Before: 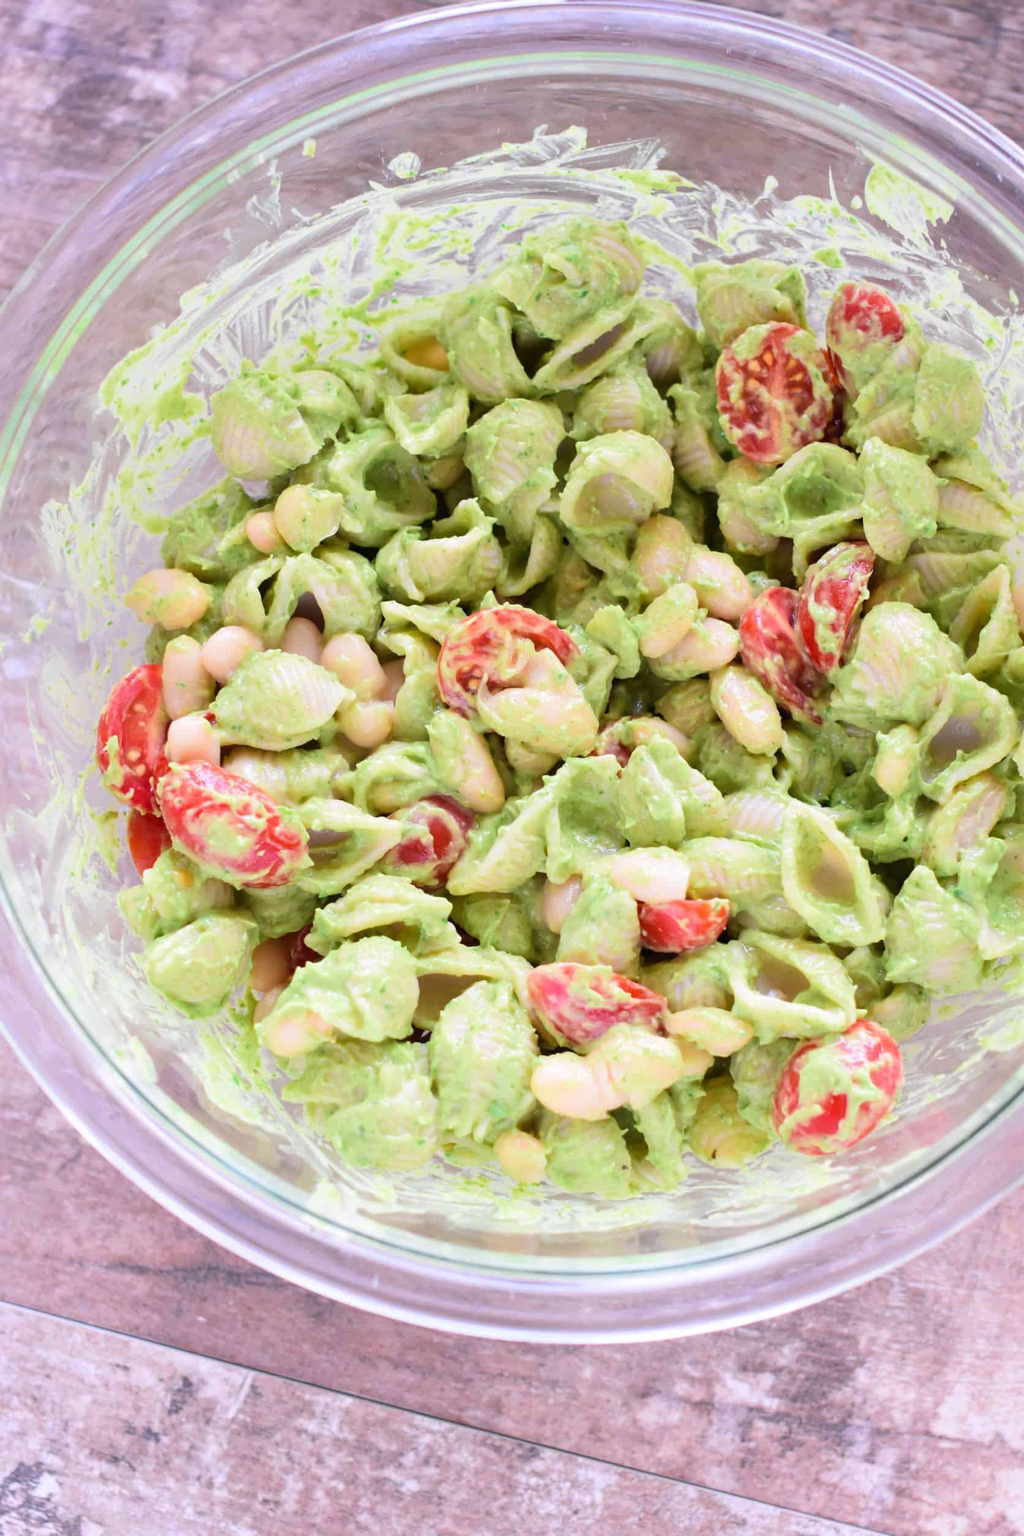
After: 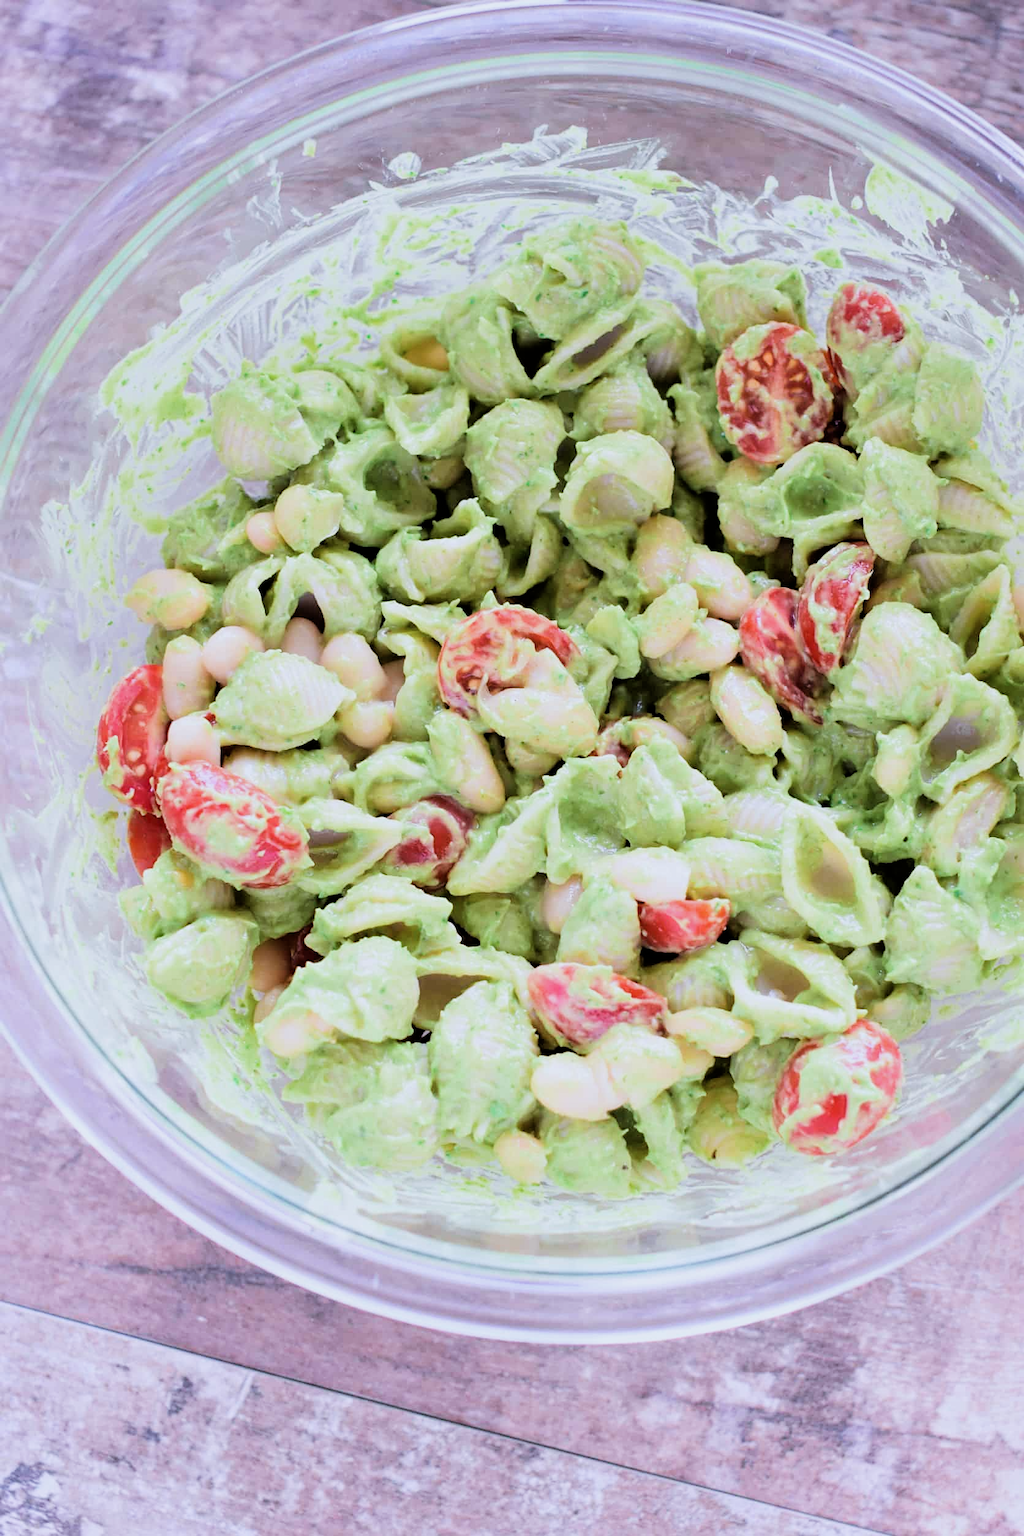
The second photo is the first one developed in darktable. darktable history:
sharpen: amount 0.2
filmic rgb: black relative exposure -5 EV, white relative exposure 3.5 EV, hardness 3.19, contrast 1.2, highlights saturation mix -50%
color calibration: x 0.37, y 0.377, temperature 4289.93 K
